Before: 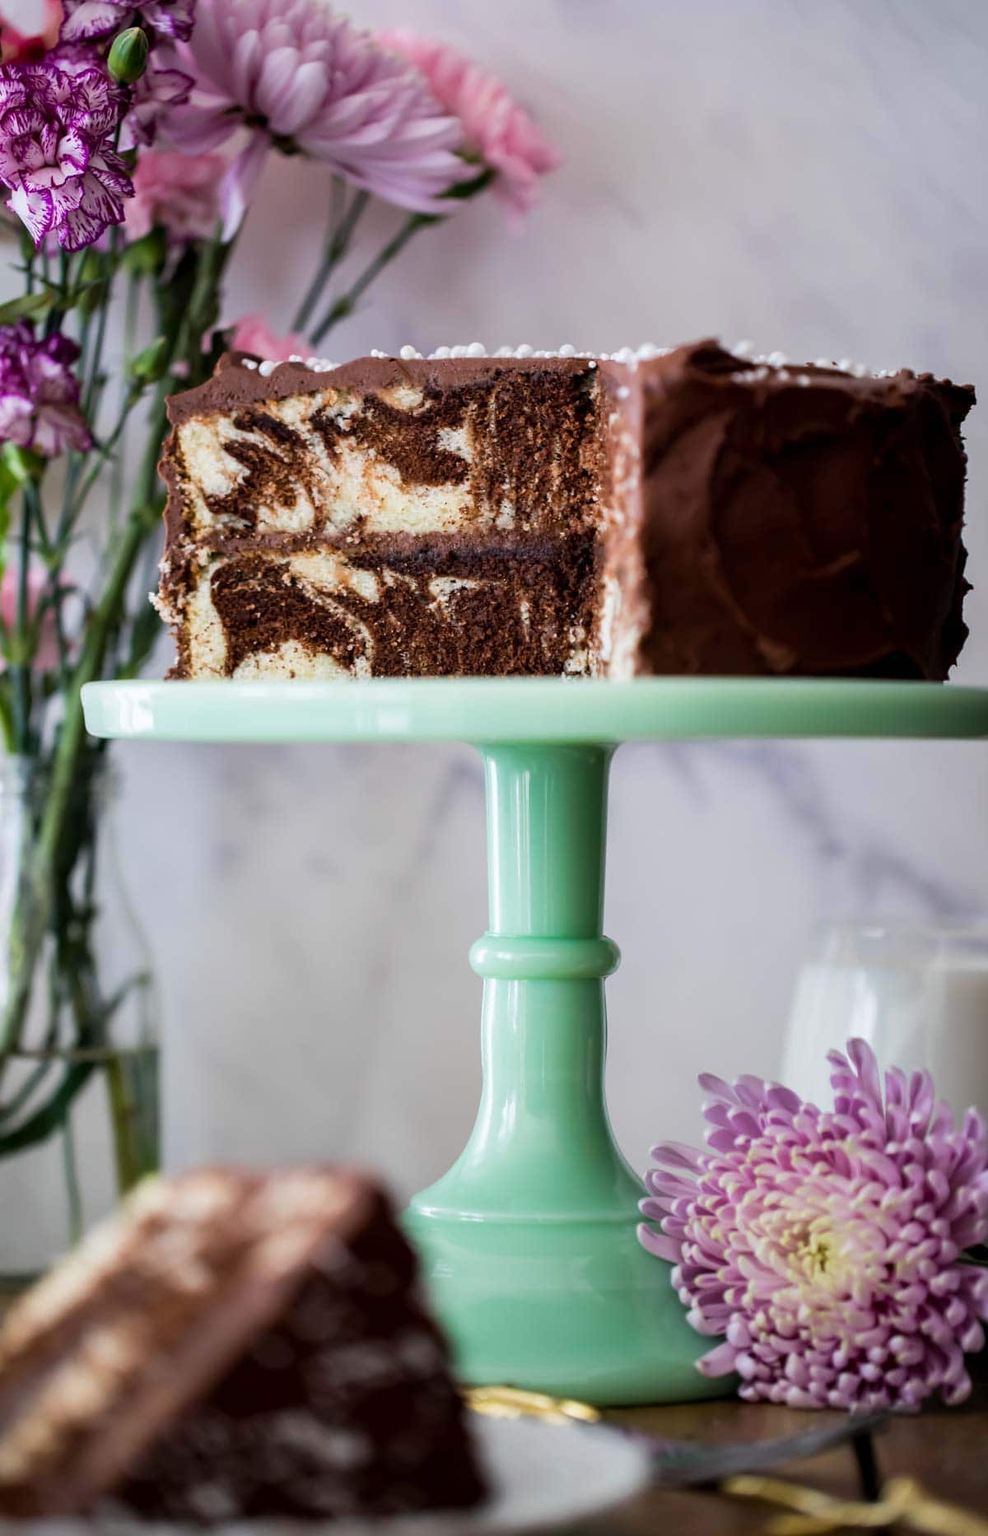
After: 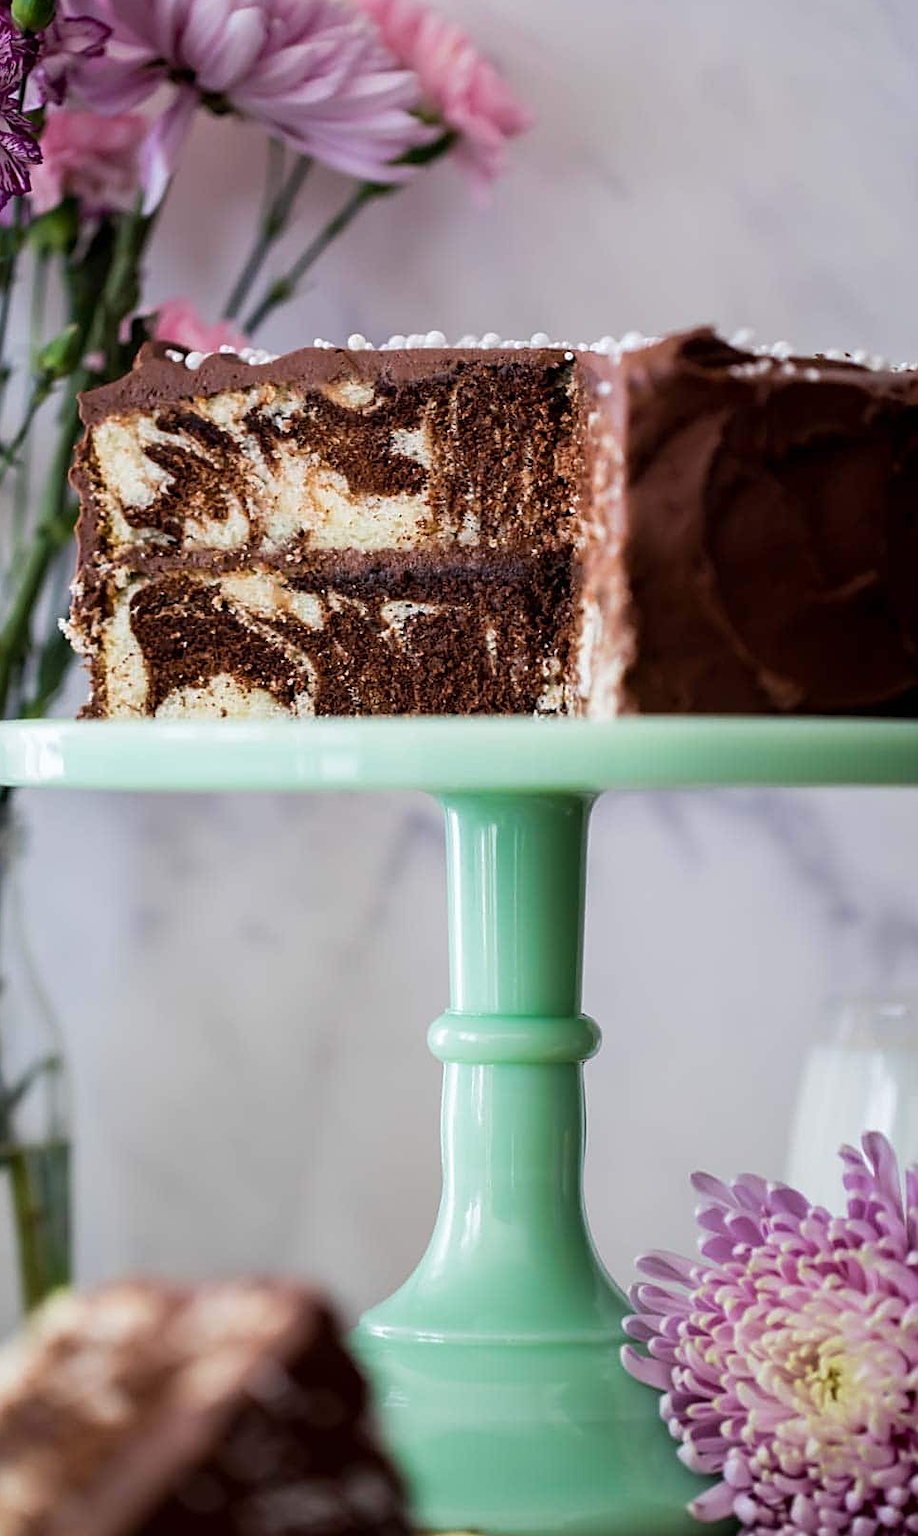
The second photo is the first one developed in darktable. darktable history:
crop: left 9.948%, top 3.605%, right 9.224%, bottom 9.473%
sharpen: on, module defaults
